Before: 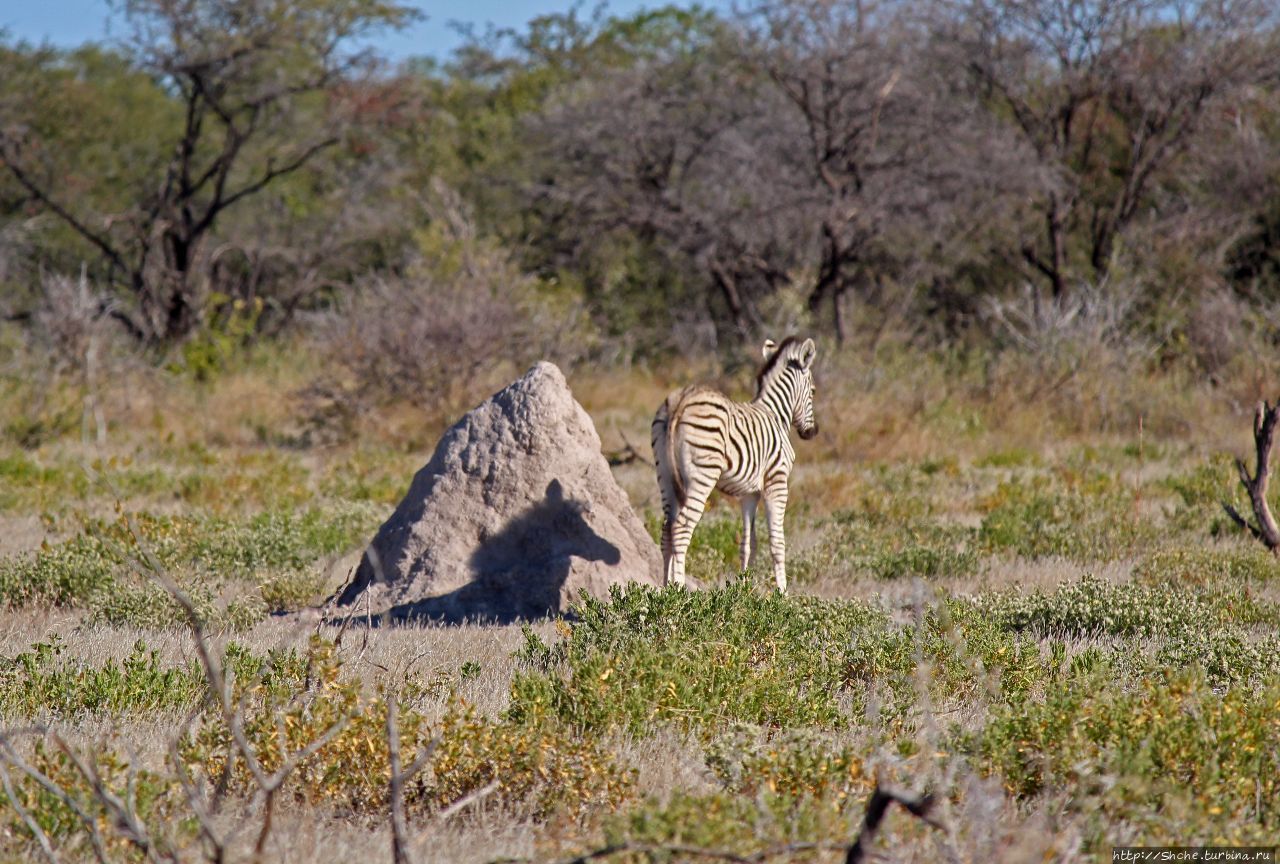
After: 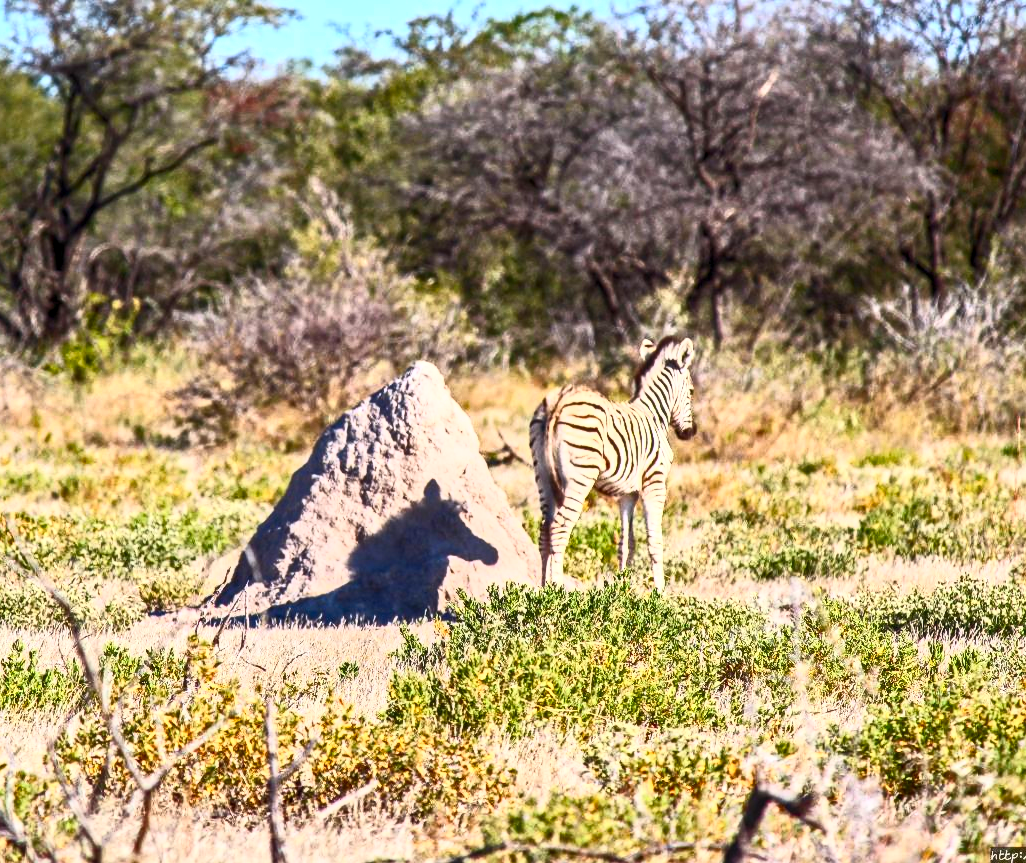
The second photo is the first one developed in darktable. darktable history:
crop and rotate: left 9.597%, right 10.195%
local contrast: on, module defaults
contrast brightness saturation: contrast 0.83, brightness 0.59, saturation 0.59
